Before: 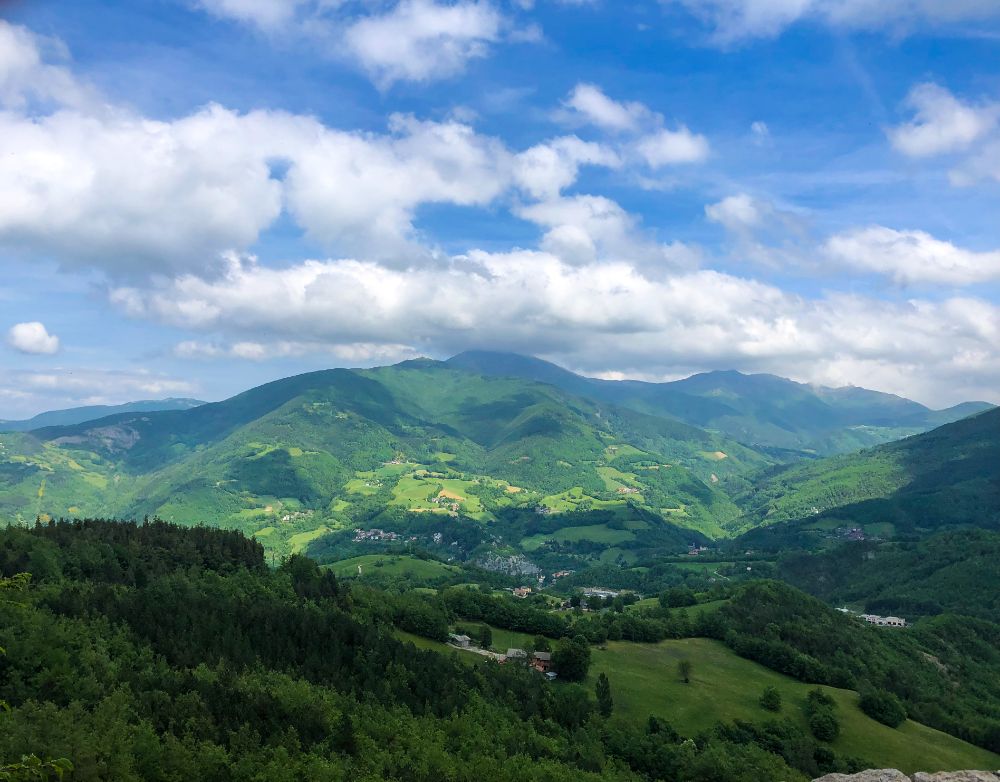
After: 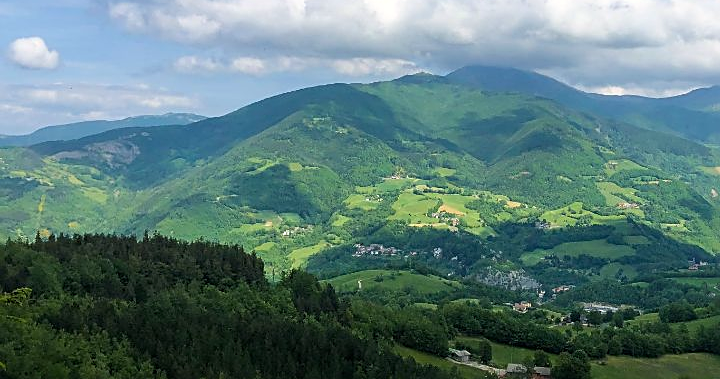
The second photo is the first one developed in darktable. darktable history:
color calibration: x 0.342, y 0.355, temperature 5146 K
crop: top 36.498%, right 27.964%, bottom 14.995%
sharpen: on, module defaults
